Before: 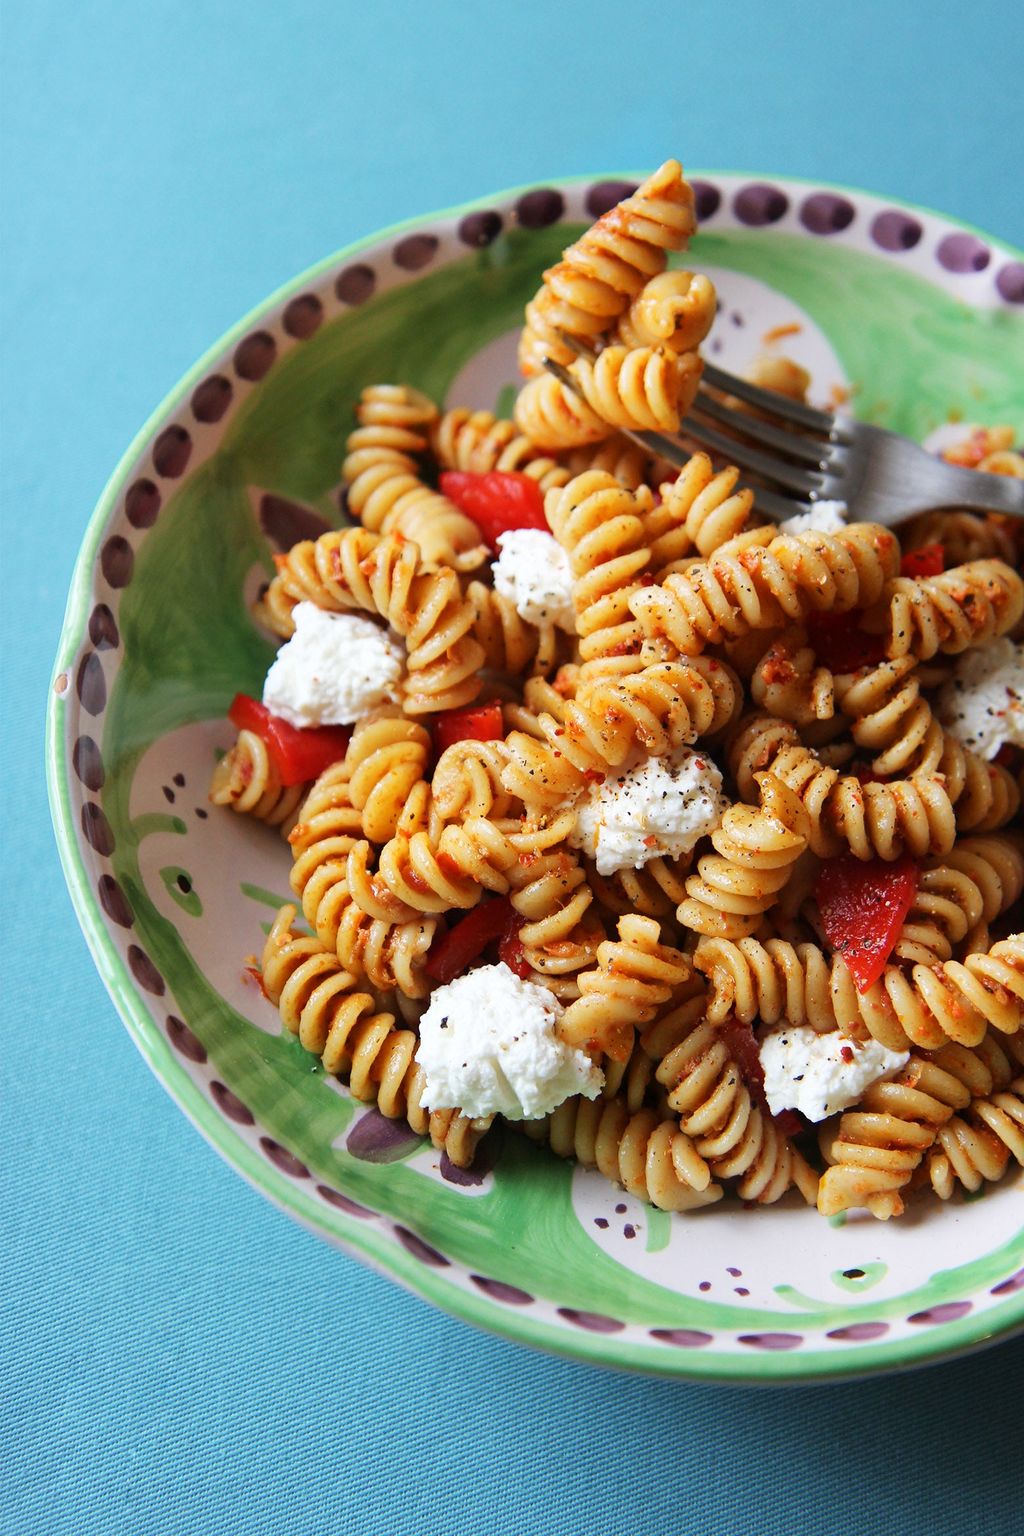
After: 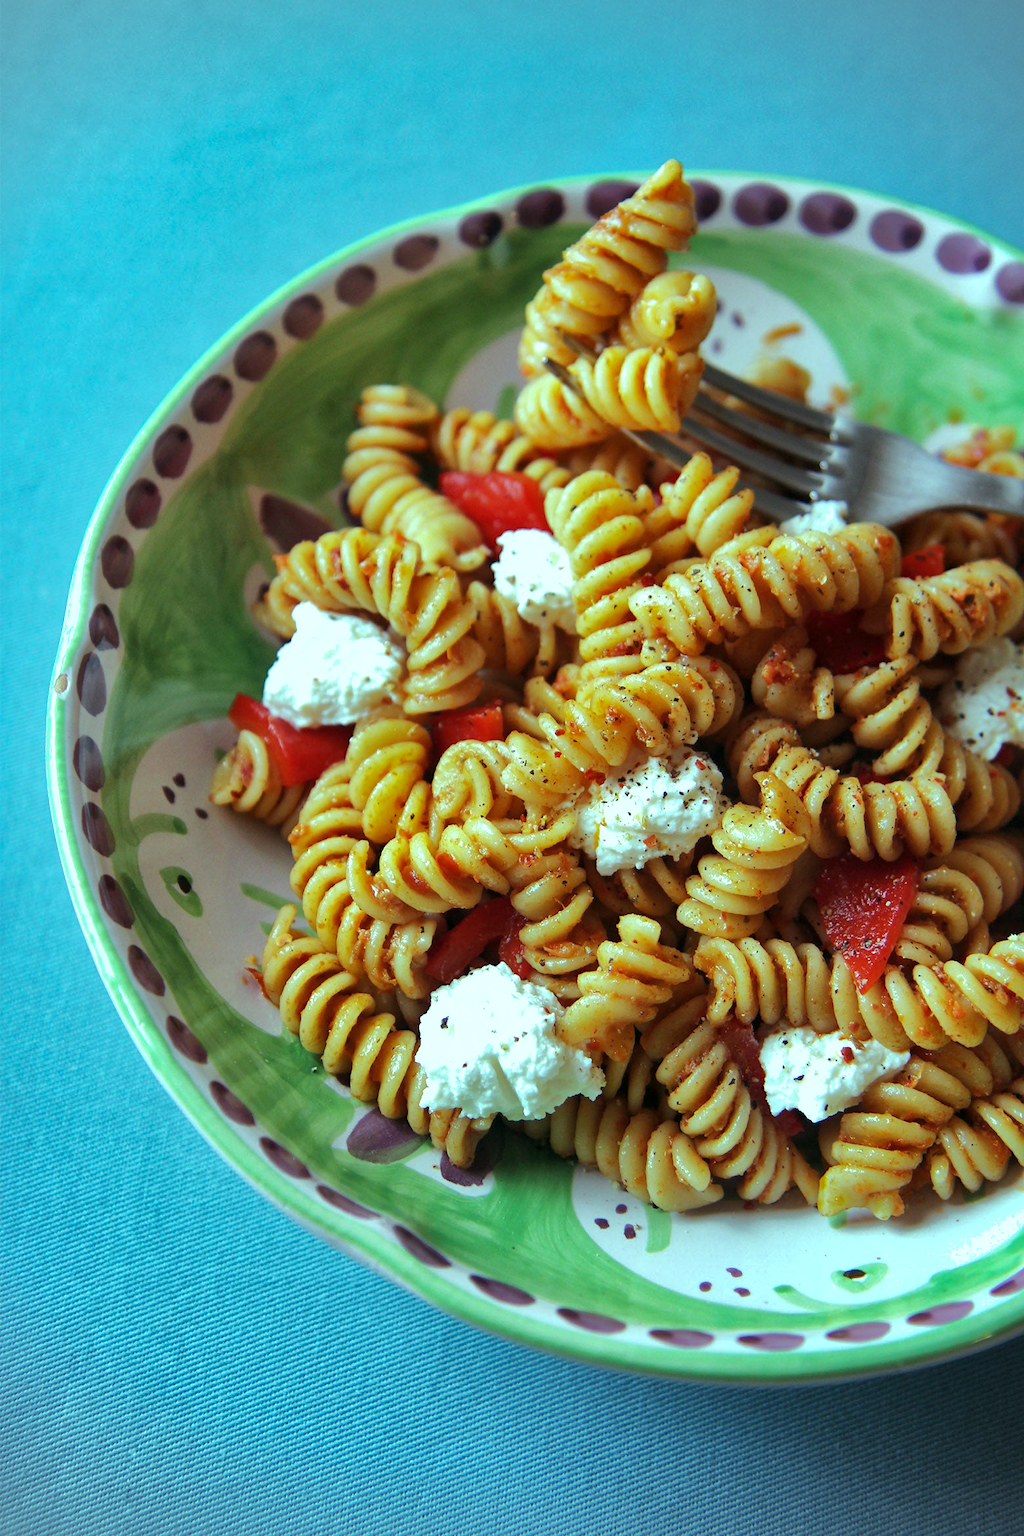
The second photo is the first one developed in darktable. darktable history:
shadows and highlights: shadows 40, highlights -60
color balance: mode lift, gamma, gain (sRGB), lift [0.997, 0.979, 1.021, 1.011], gamma [1, 1.084, 0.916, 0.998], gain [1, 0.87, 1.13, 1.101], contrast 4.55%, contrast fulcrum 38.24%, output saturation 104.09%
vignetting: fall-off start 91.19%
local contrast: mode bilateral grid, contrast 20, coarseness 50, detail 120%, midtone range 0.2
